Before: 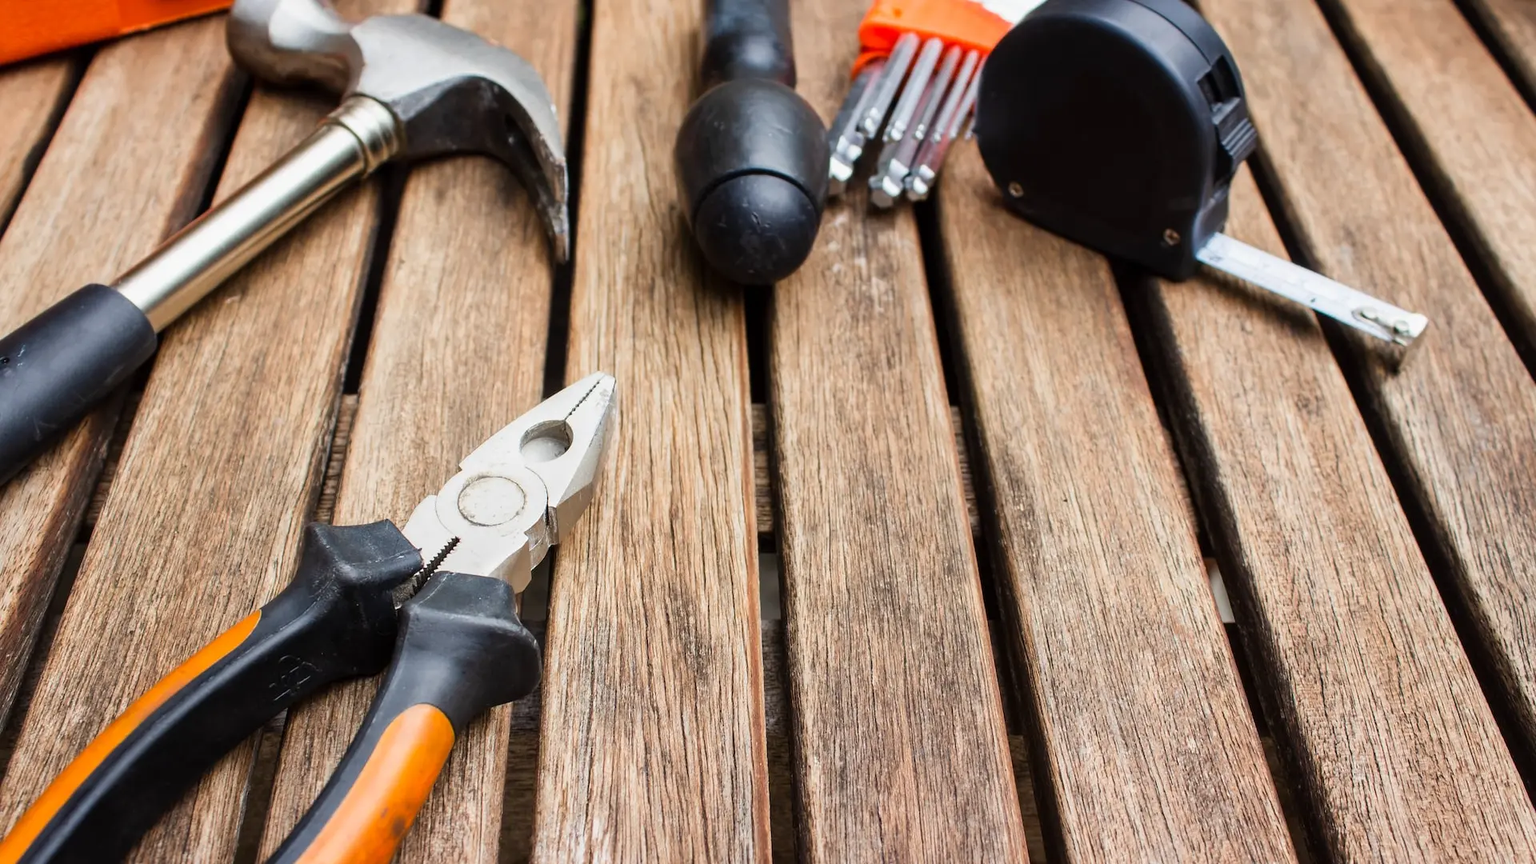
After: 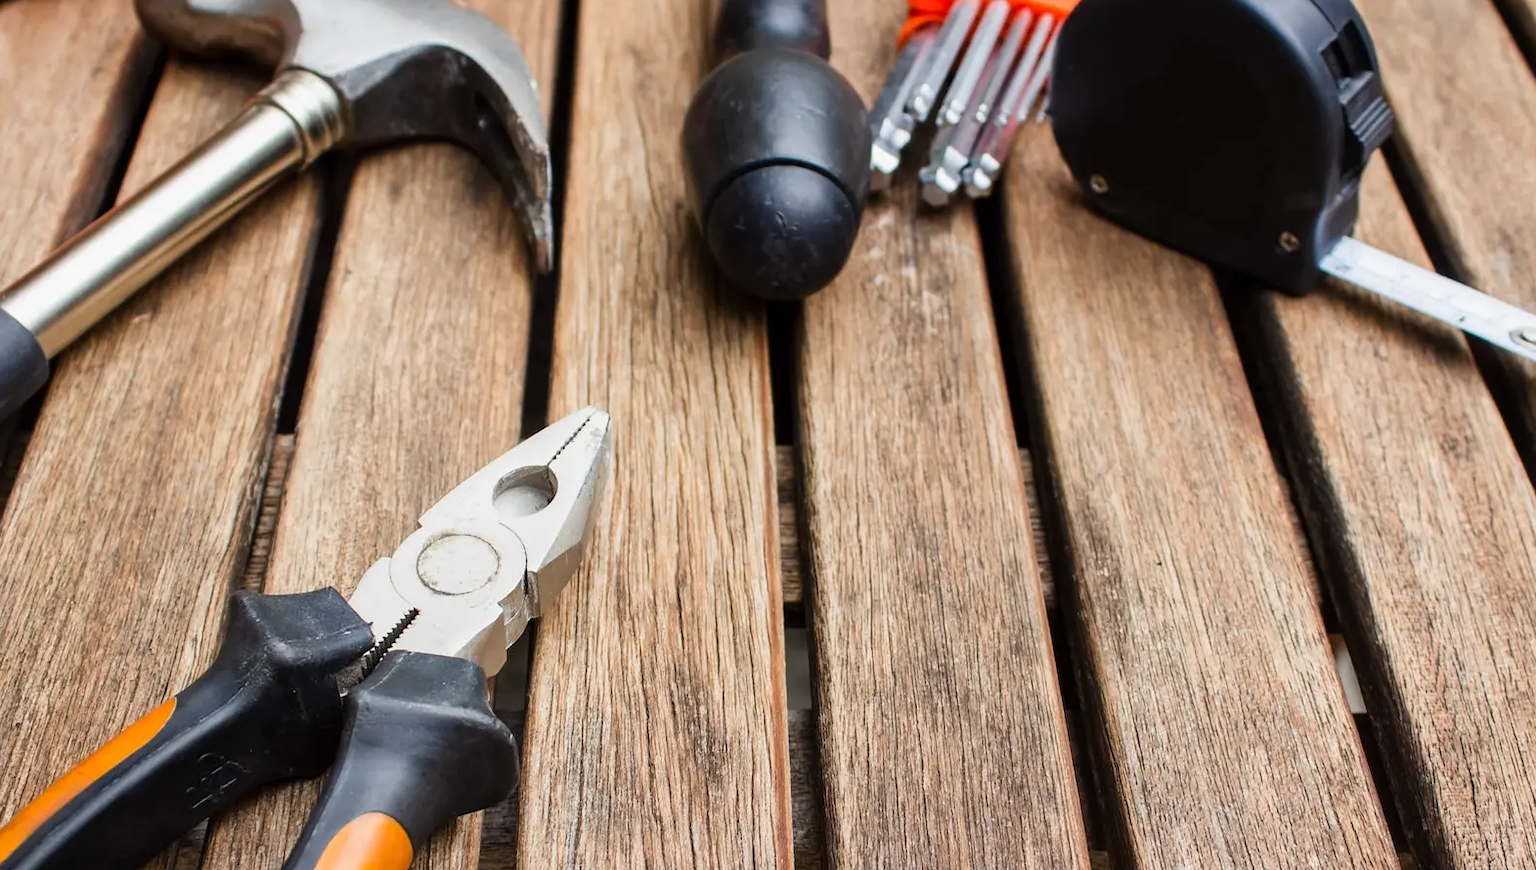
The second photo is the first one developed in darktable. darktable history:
crop and rotate: left 7.625%, top 4.544%, right 10.521%, bottom 12.99%
